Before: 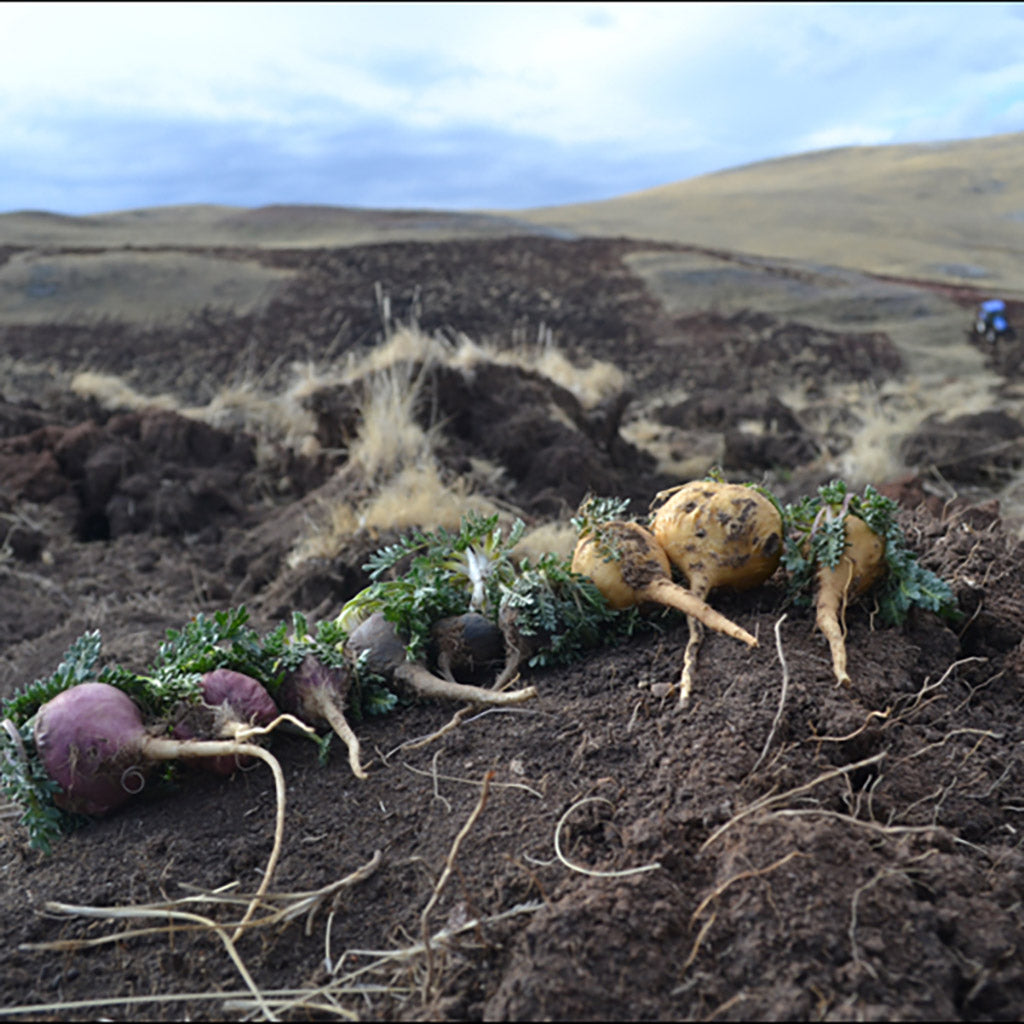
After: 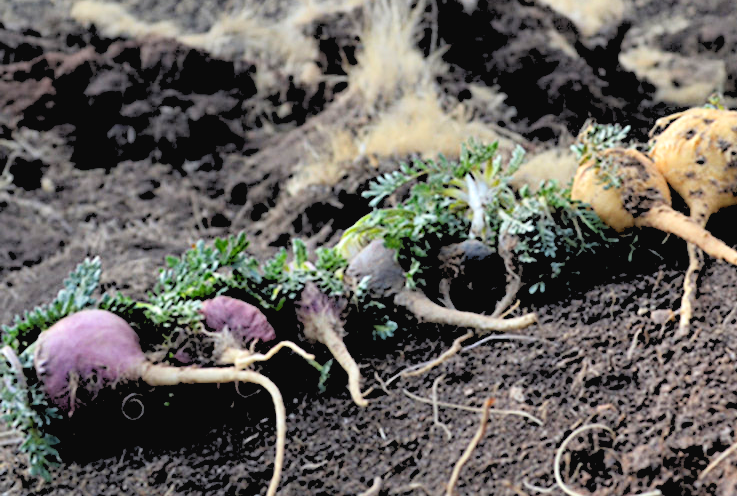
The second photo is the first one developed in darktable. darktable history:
tone curve: curves: ch0 [(0, 0.028) (0.138, 0.156) (0.468, 0.516) (0.754, 0.823) (1, 1)], color space Lab, linked channels, preserve colors none
rgb levels: levels [[0.027, 0.429, 0.996], [0, 0.5, 1], [0, 0.5, 1]]
crop: top 36.498%, right 27.964%, bottom 14.995%
